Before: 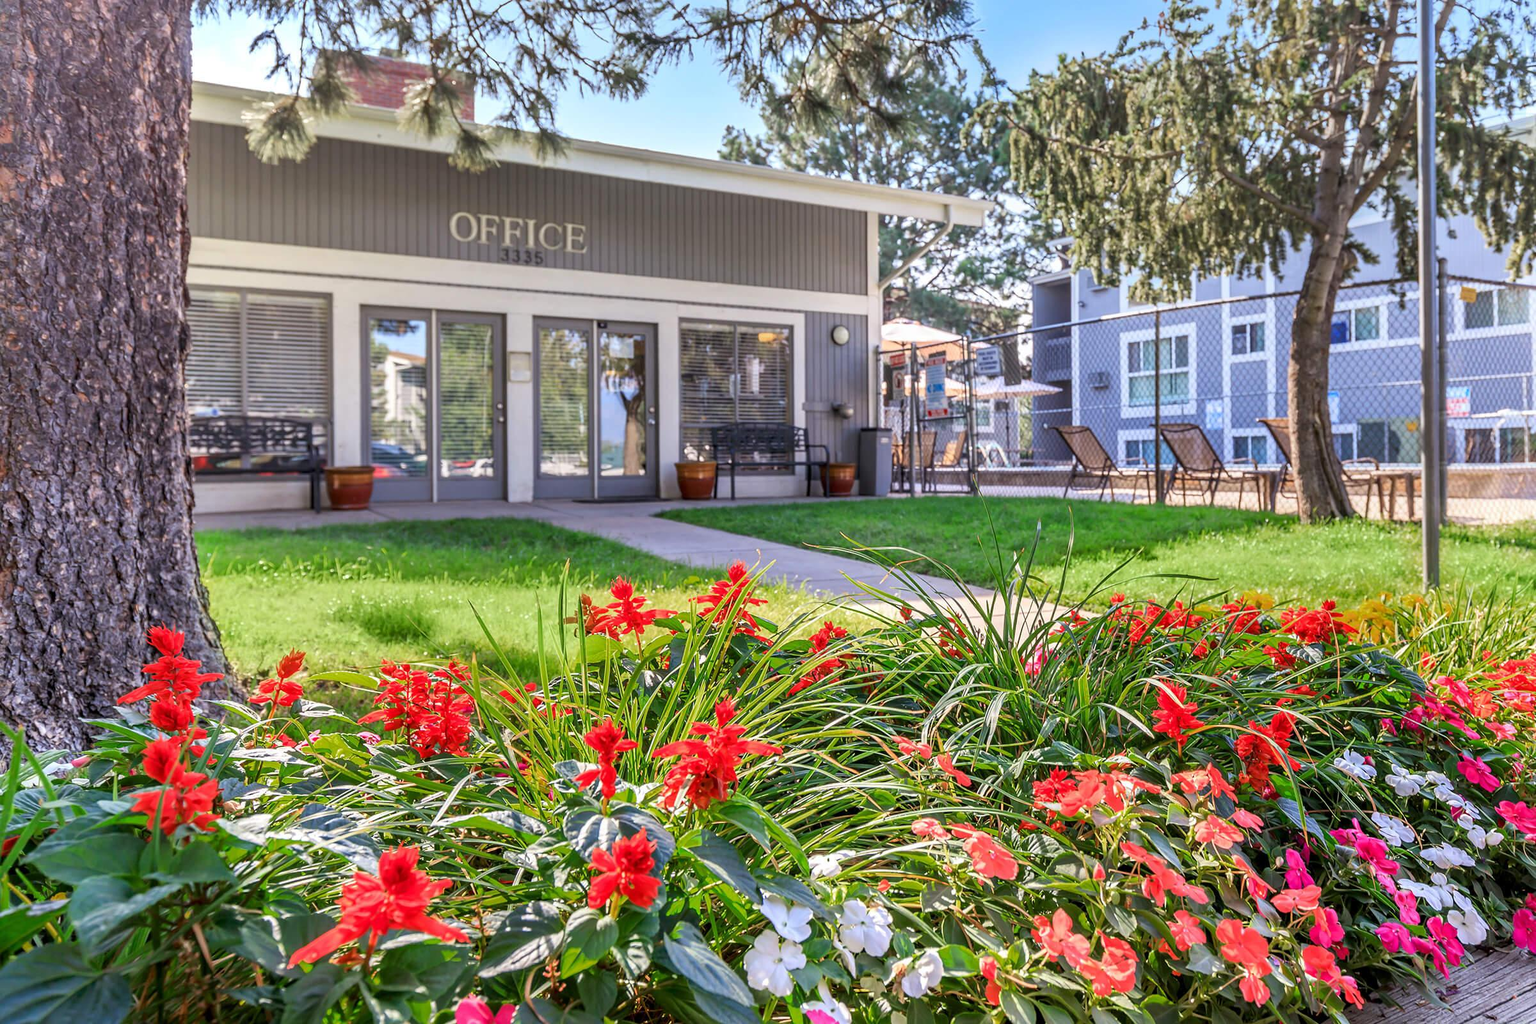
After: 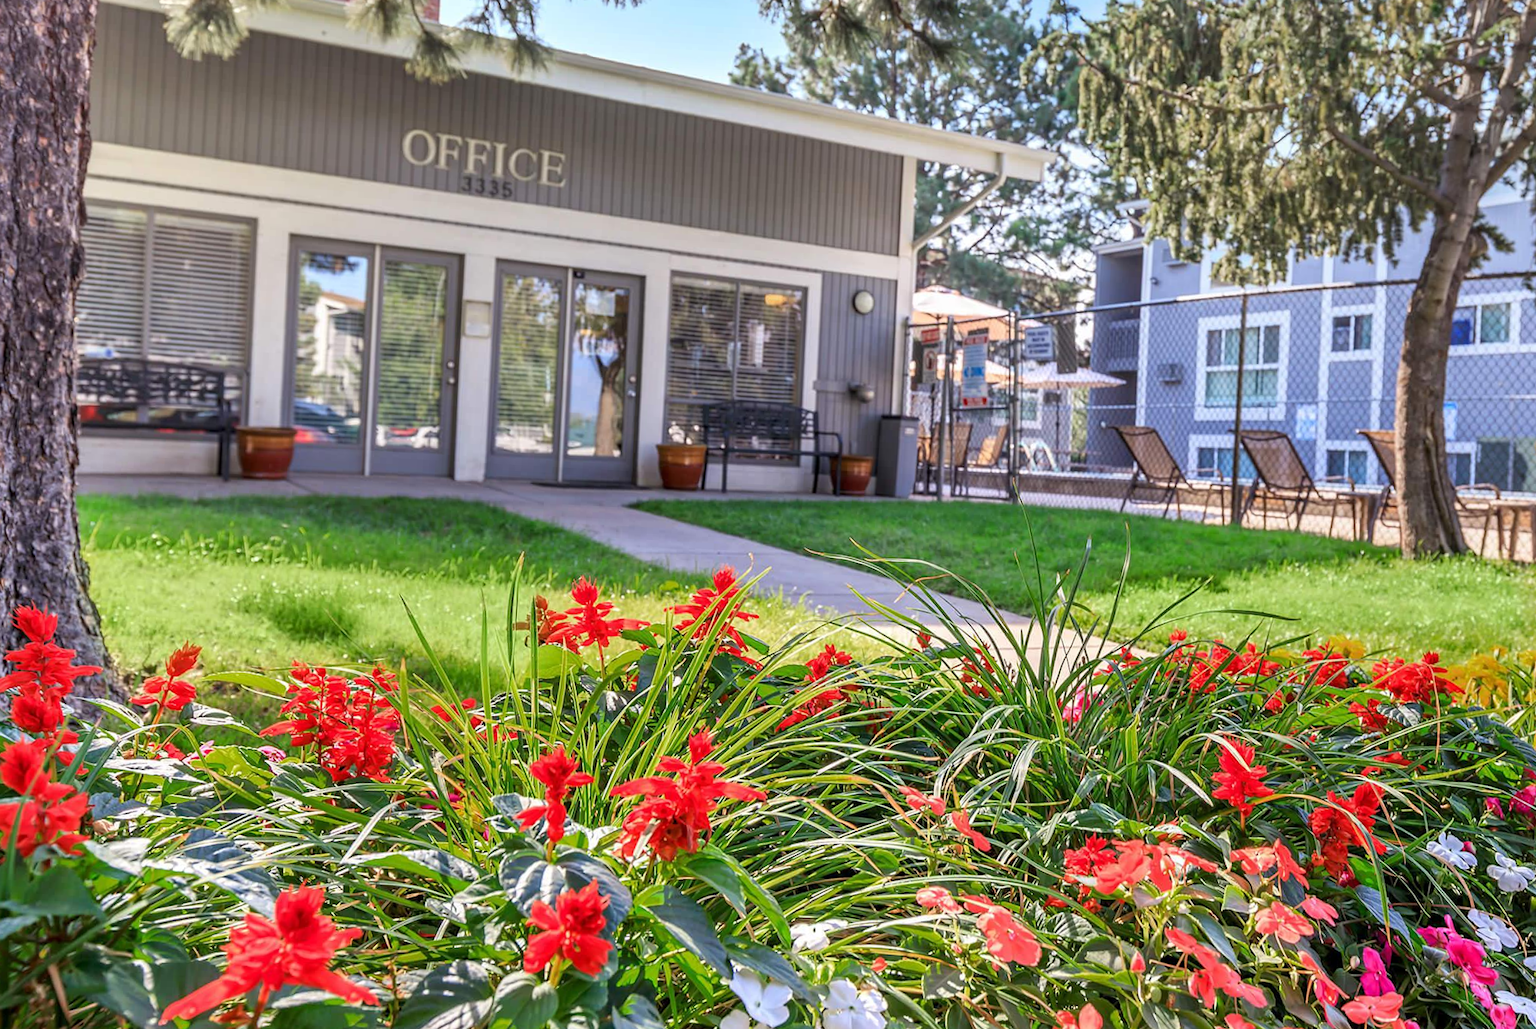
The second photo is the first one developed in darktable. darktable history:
crop and rotate: angle -3.16°, left 5.139%, top 5.211%, right 4.754%, bottom 4.121%
